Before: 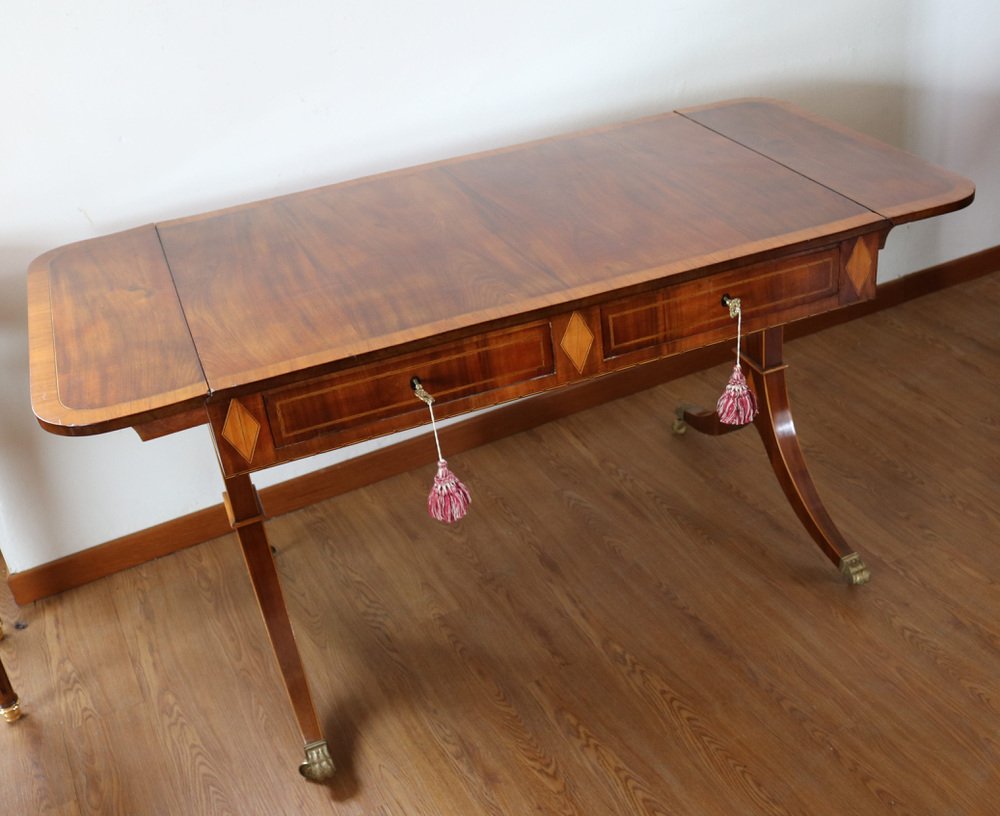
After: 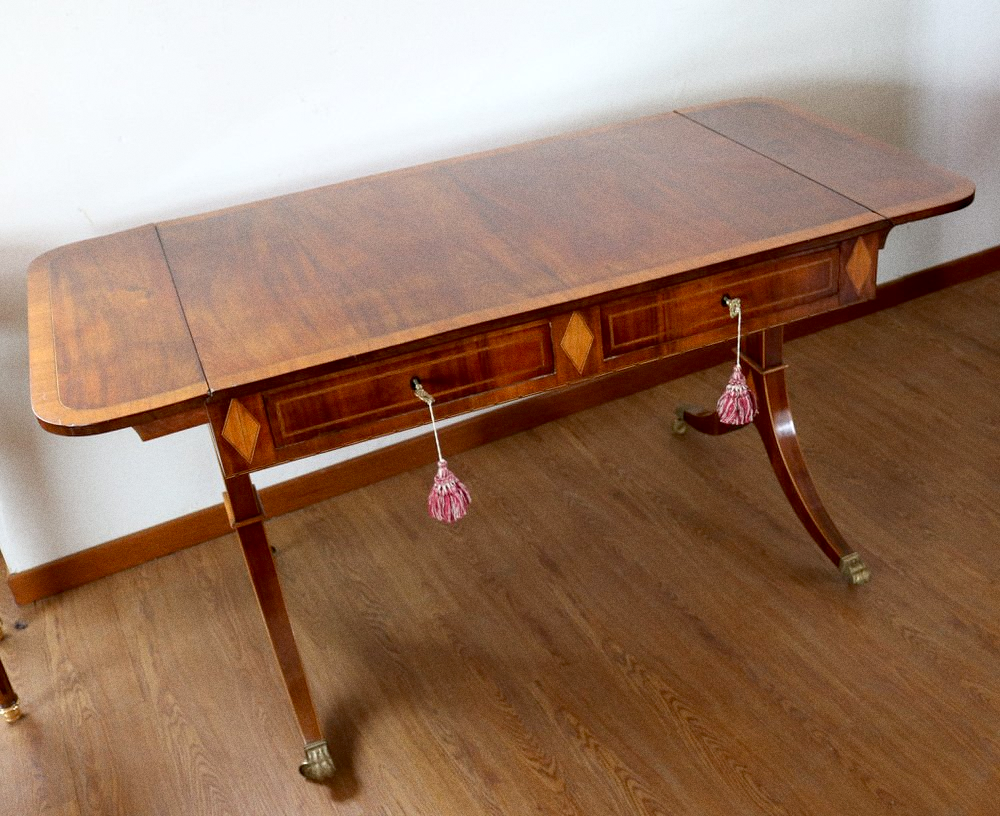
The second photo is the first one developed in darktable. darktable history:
exposure: black level correction 0.007, exposure 0.093 EV, compensate highlight preservation false
grain: on, module defaults
